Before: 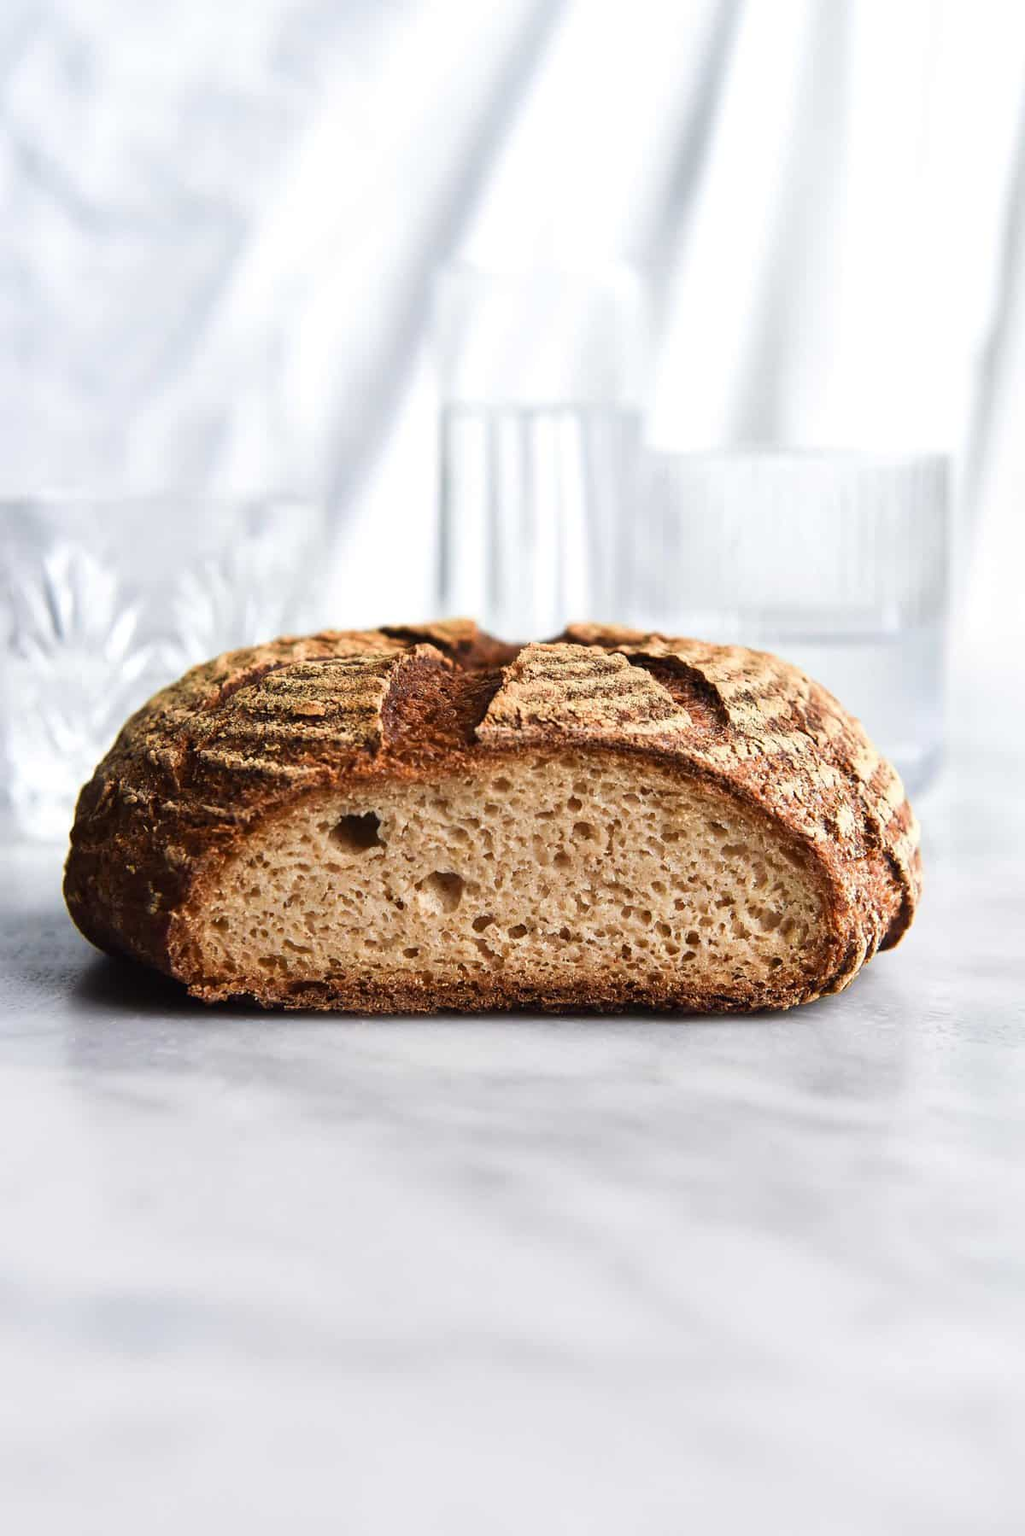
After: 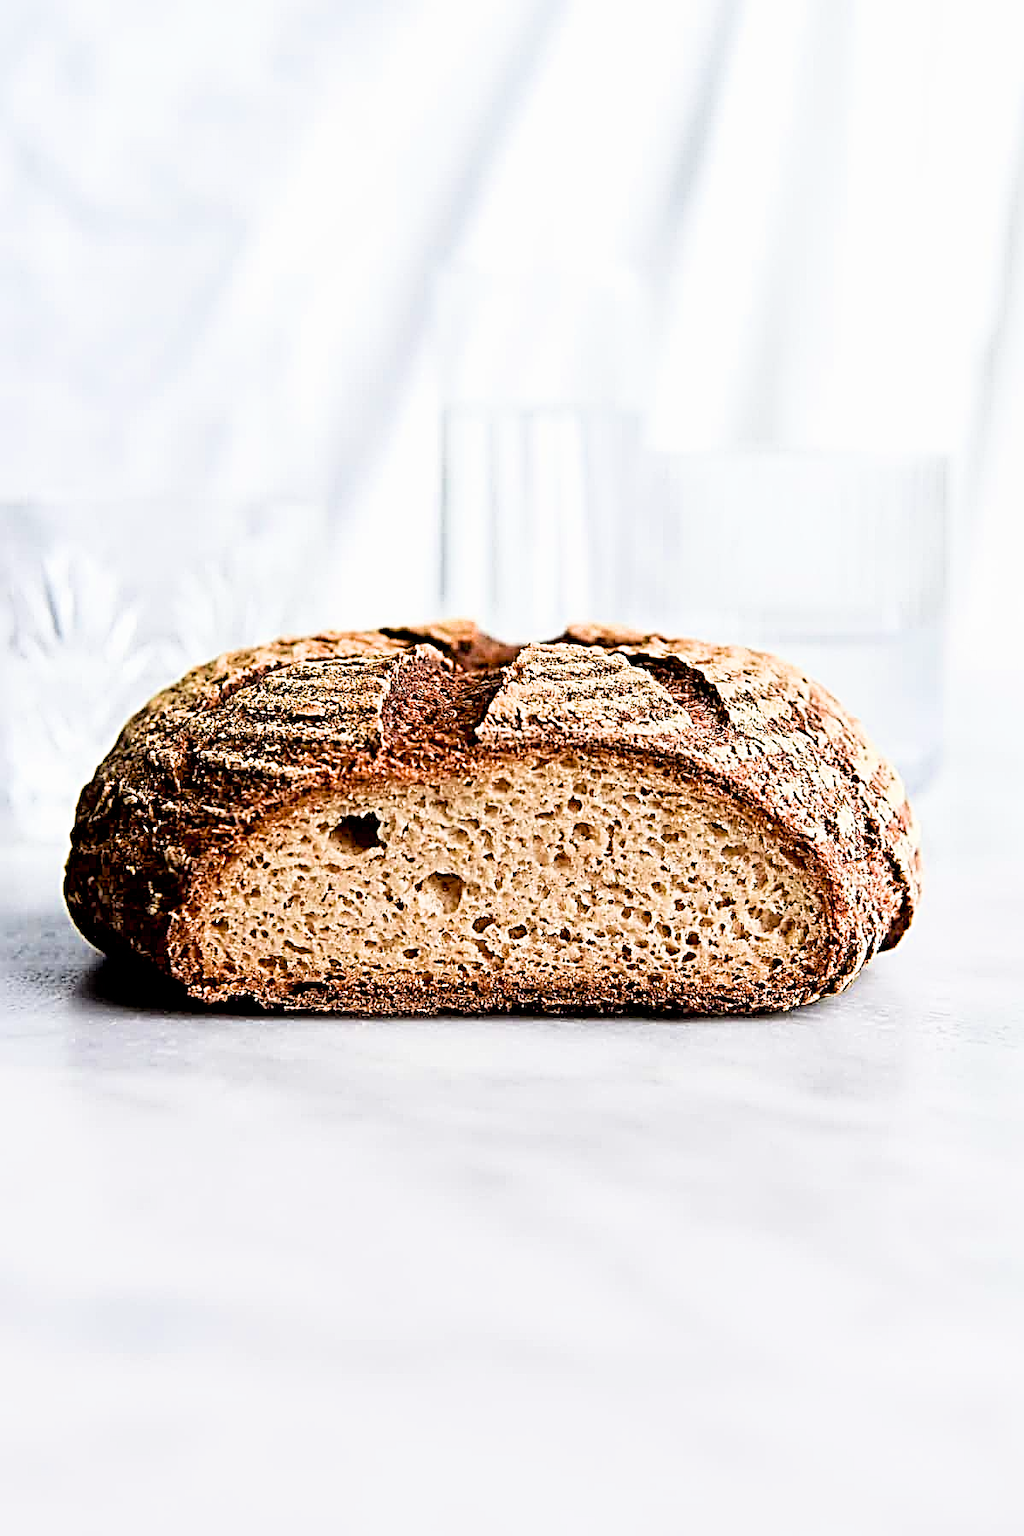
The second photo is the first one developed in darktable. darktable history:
exposure: black level correction 0.01, exposure 1 EV, compensate highlight preservation false
filmic rgb: black relative exposure -8.15 EV, white relative exposure 3.76 EV, hardness 4.46
sharpen: radius 3.158, amount 1.731
color balance: contrast fulcrum 17.78%
haze removal: compatibility mode true, adaptive false
